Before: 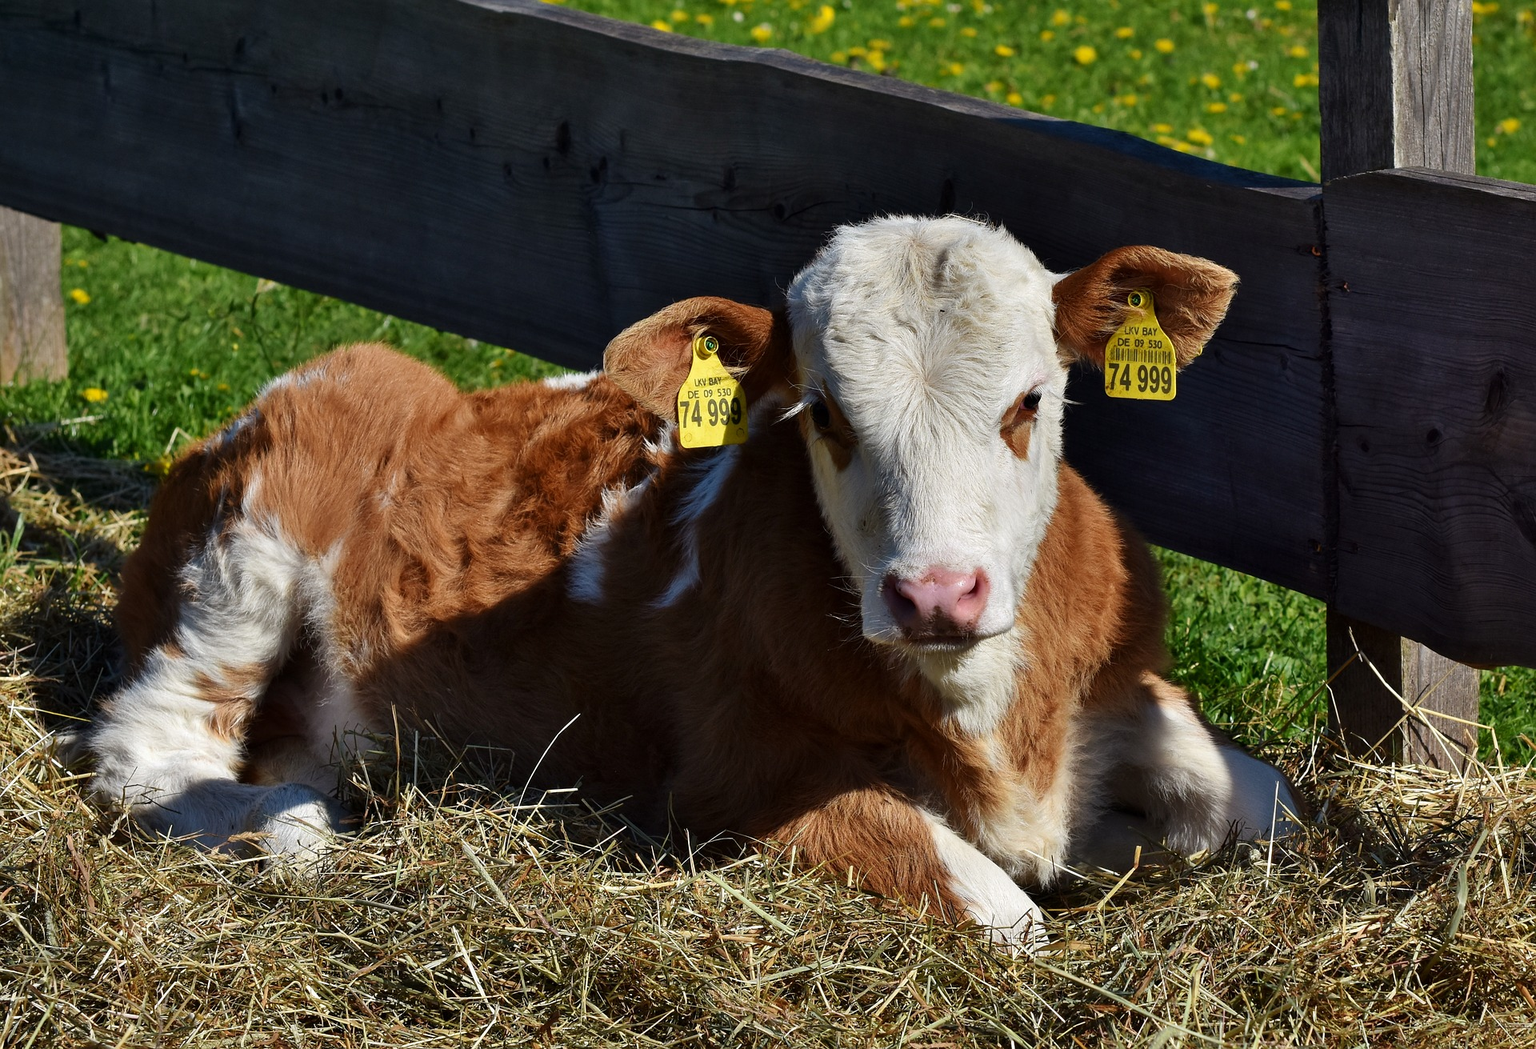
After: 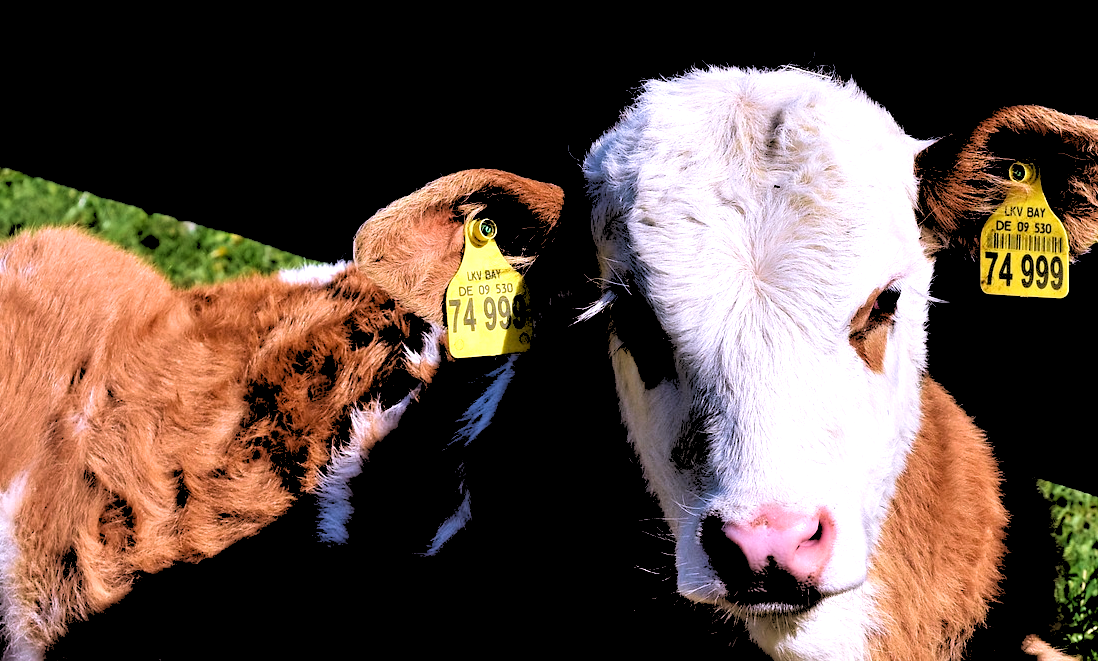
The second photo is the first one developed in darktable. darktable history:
crop: left 20.932%, top 15.471%, right 21.848%, bottom 34.081%
white balance: red 1.042, blue 1.17
velvia: on, module defaults
rgb levels: levels [[0.027, 0.429, 0.996], [0, 0.5, 1], [0, 0.5, 1]]
tone equalizer: -8 EV -0.75 EV, -7 EV -0.7 EV, -6 EV -0.6 EV, -5 EV -0.4 EV, -3 EV 0.4 EV, -2 EV 0.6 EV, -1 EV 0.7 EV, +0 EV 0.75 EV, edges refinement/feathering 500, mask exposure compensation -1.57 EV, preserve details no
